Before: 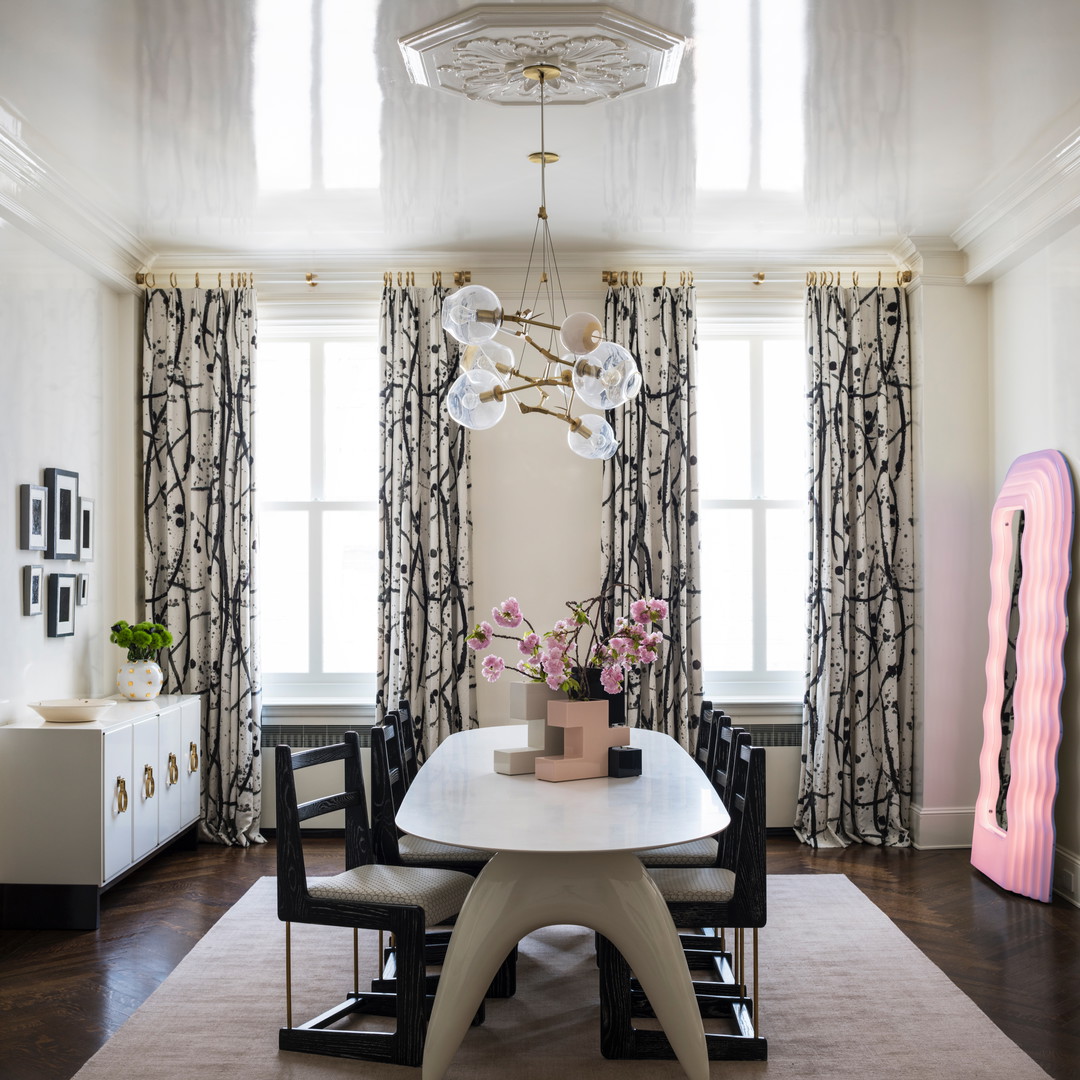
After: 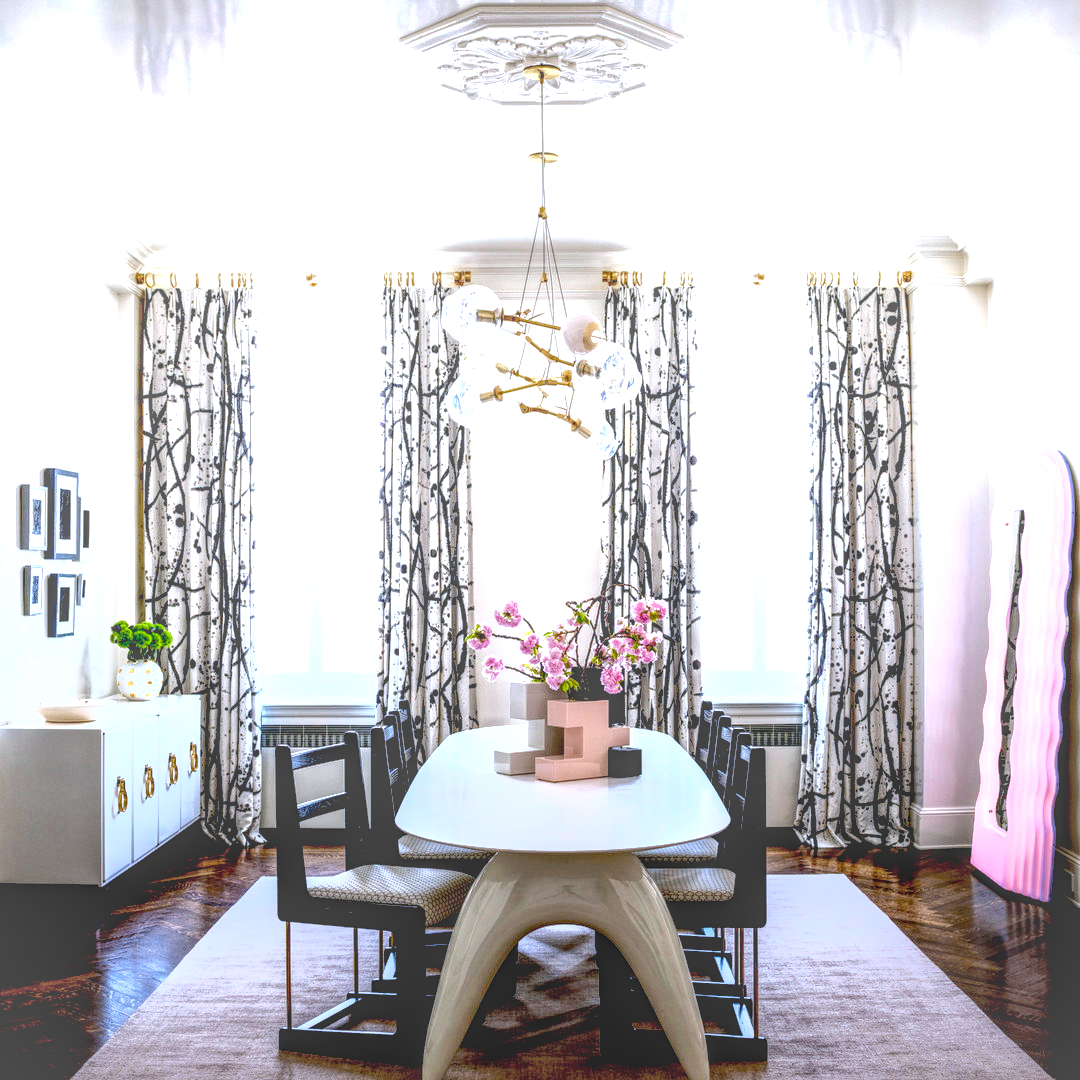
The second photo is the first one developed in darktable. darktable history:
contrast brightness saturation: contrast 0.08, saturation 0.02
exposure: black level correction 0.035, exposure 0.9 EV, compensate highlight preservation false
color calibration: illuminant as shot in camera, x 0.37, y 0.382, temperature 4313.32 K
local contrast: highlights 20%, shadows 30%, detail 200%, midtone range 0.2
tone equalizer: -8 EV -0.417 EV, -7 EV -0.389 EV, -6 EV -0.333 EV, -5 EV -0.222 EV, -3 EV 0.222 EV, -2 EV 0.333 EV, -1 EV 0.389 EV, +0 EV 0.417 EV, edges refinement/feathering 500, mask exposure compensation -1.57 EV, preserve details no
vignetting: fall-off start 100%, brightness 0.05, saturation 0
